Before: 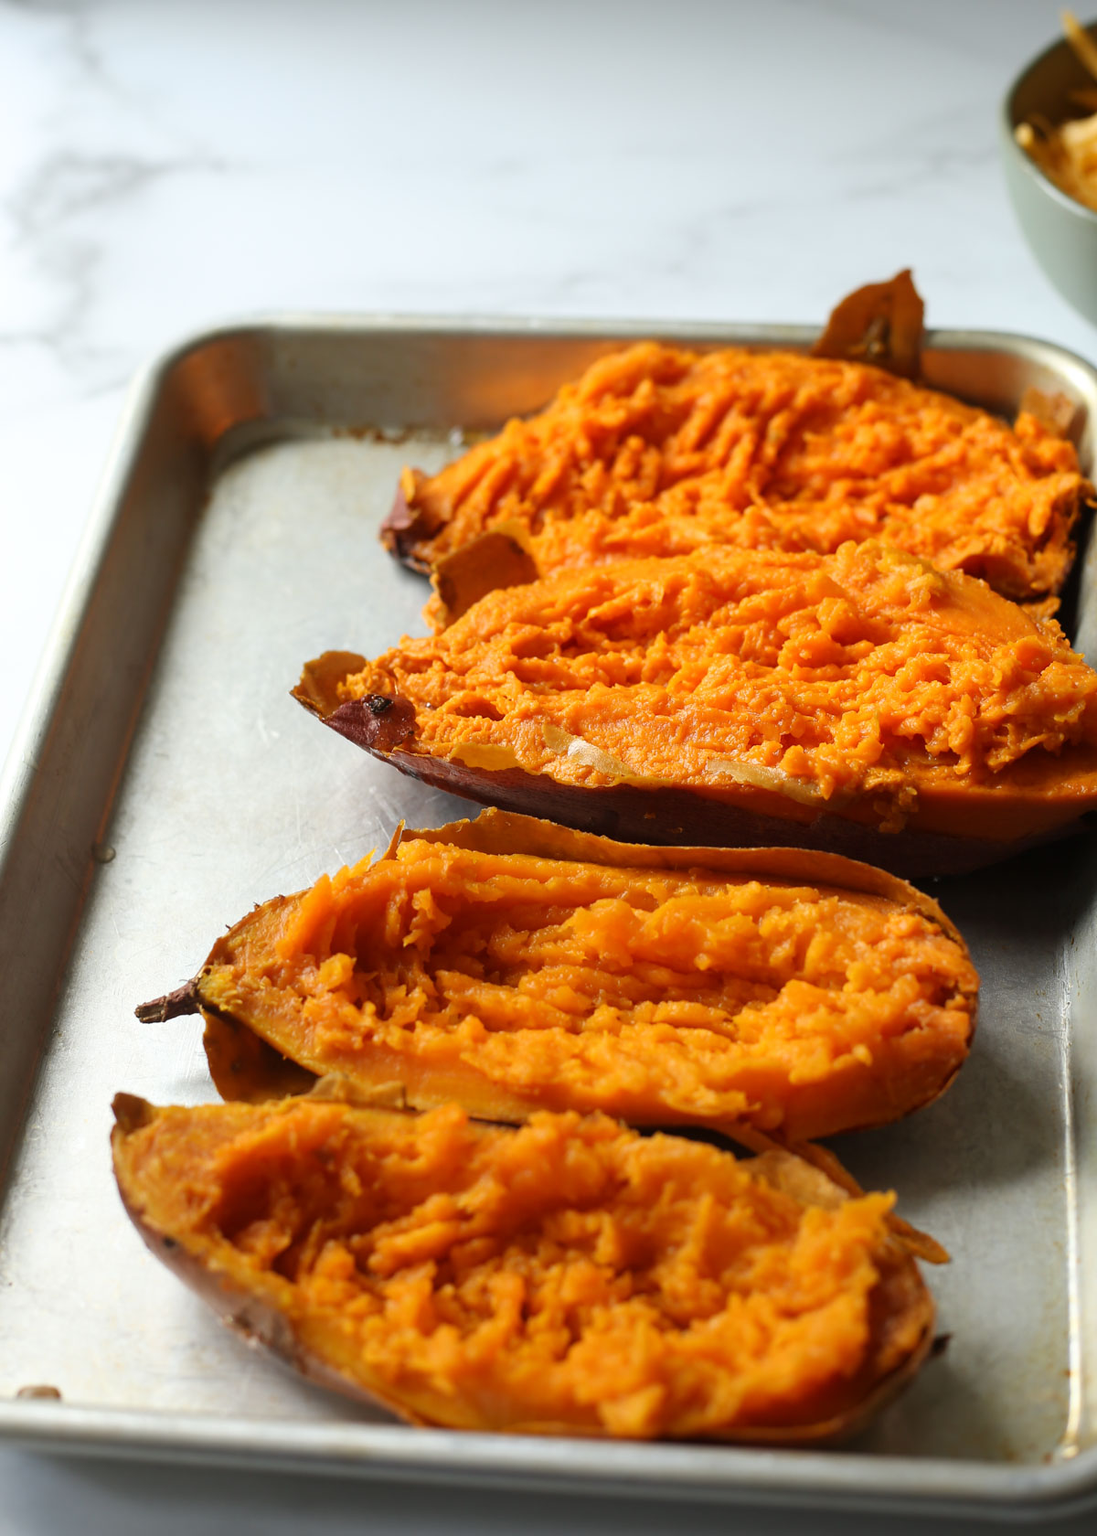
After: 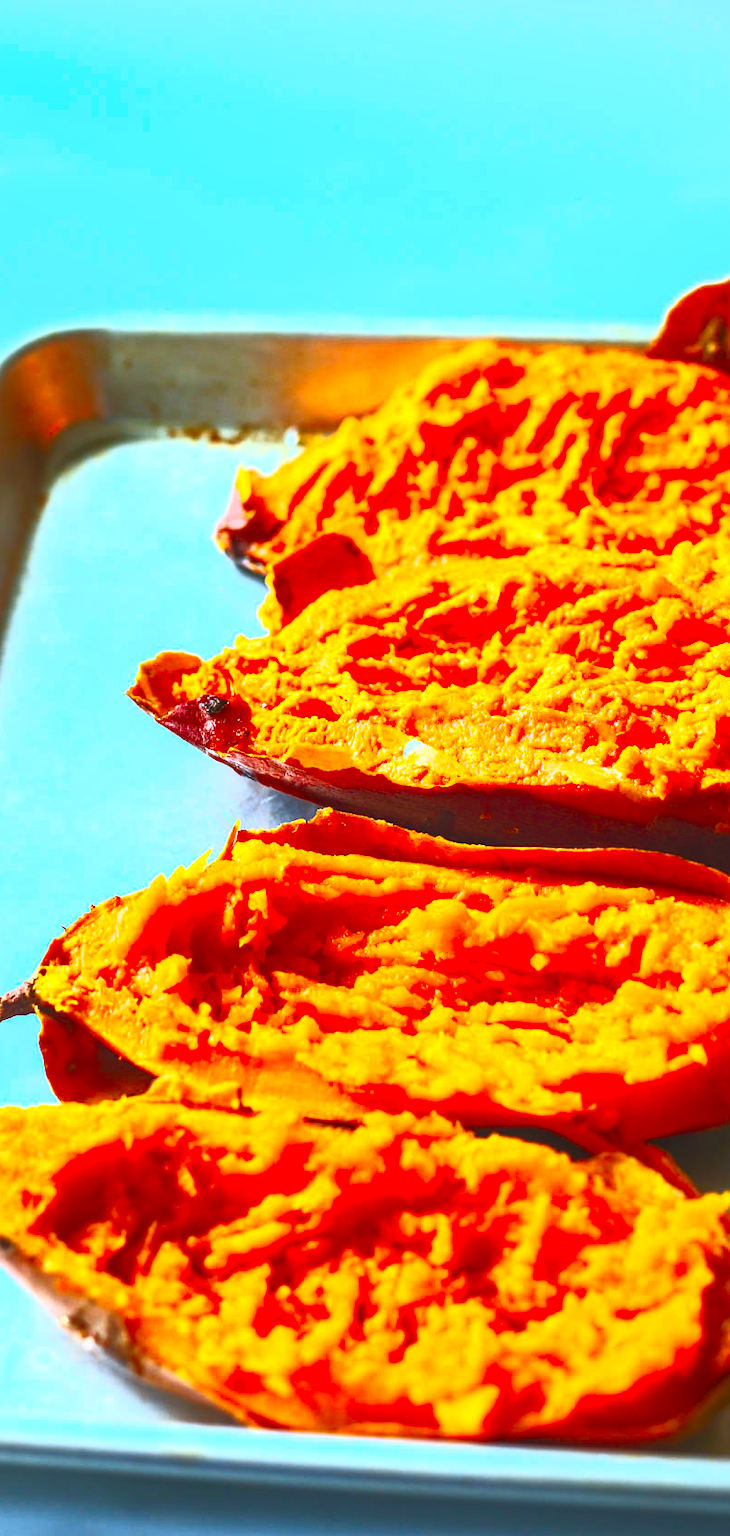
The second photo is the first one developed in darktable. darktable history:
crop and rotate: left 15.055%, right 18.278%
contrast brightness saturation: contrast 1, brightness 1, saturation 1
color calibration: illuminant F (fluorescent), F source F9 (Cool White Deluxe 4150 K) – high CRI, x 0.374, y 0.373, temperature 4158.34 K
color zones: curves: ch0 [(0, 0.613) (0.01, 0.613) (0.245, 0.448) (0.498, 0.529) (0.642, 0.665) (0.879, 0.777) (0.99, 0.613)]; ch1 [(0, 0) (0.143, 0) (0.286, 0) (0.429, 0) (0.571, 0) (0.714, 0) (0.857, 0)], mix -121.96%
local contrast: on, module defaults
white balance: red 0.967, blue 1.049
